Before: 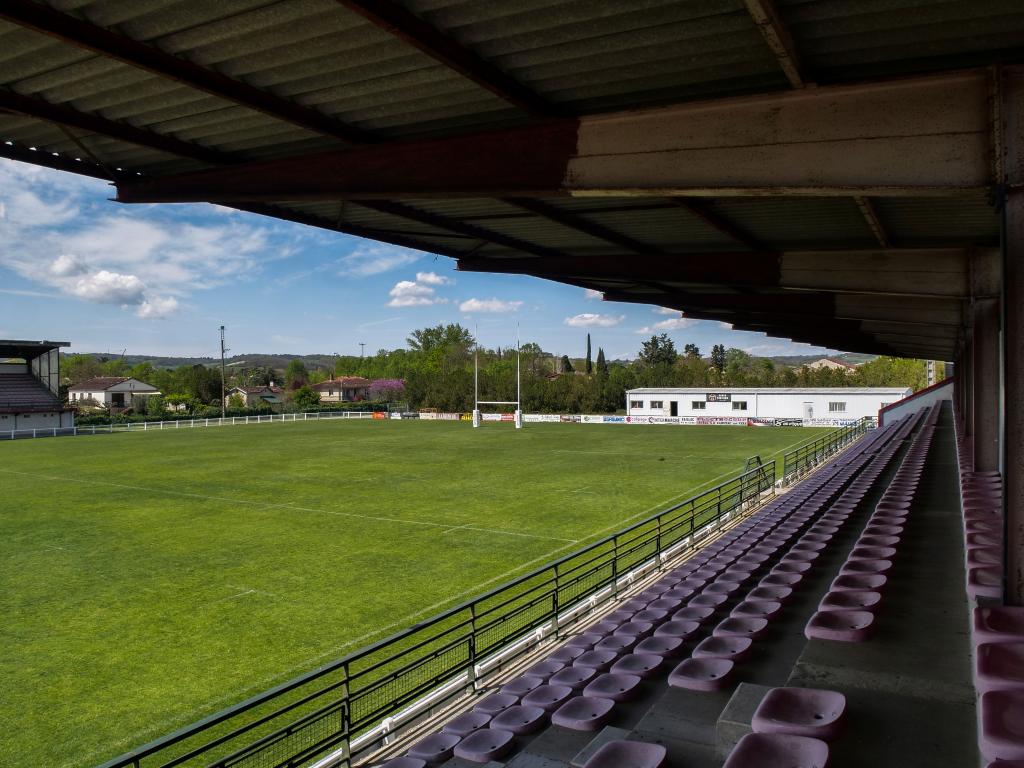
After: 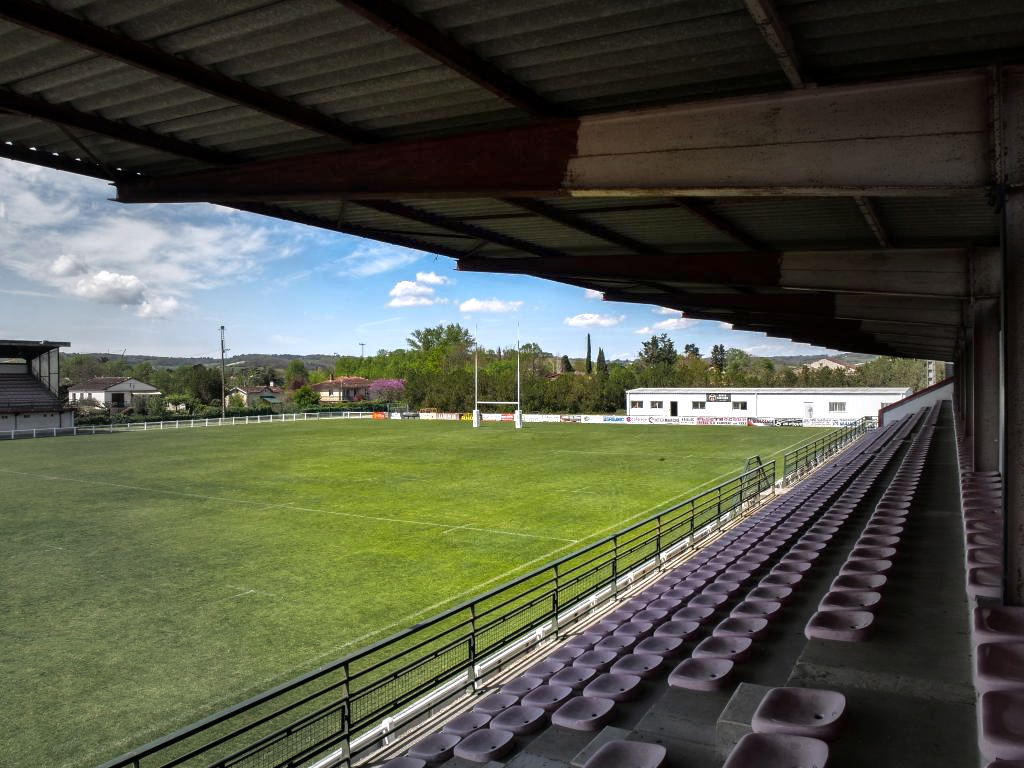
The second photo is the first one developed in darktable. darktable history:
vignetting: fall-off start 39.11%, fall-off radius 40.77%, brightness -0.29
exposure: exposure 0.666 EV, compensate highlight preservation false
